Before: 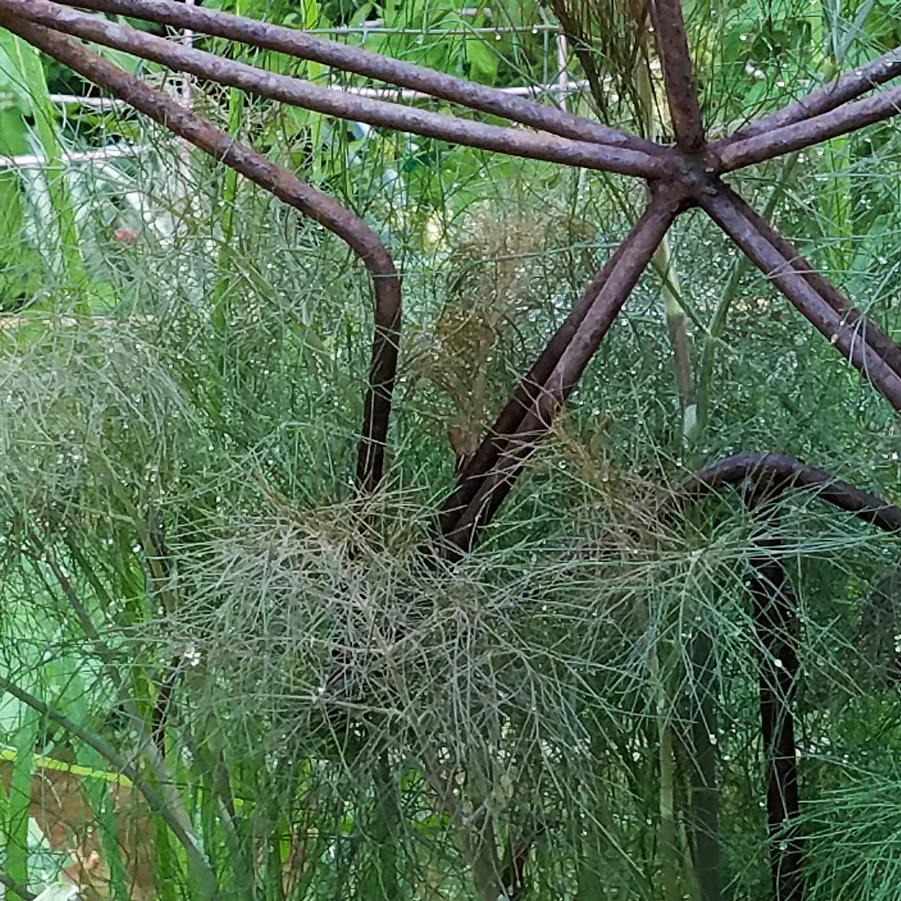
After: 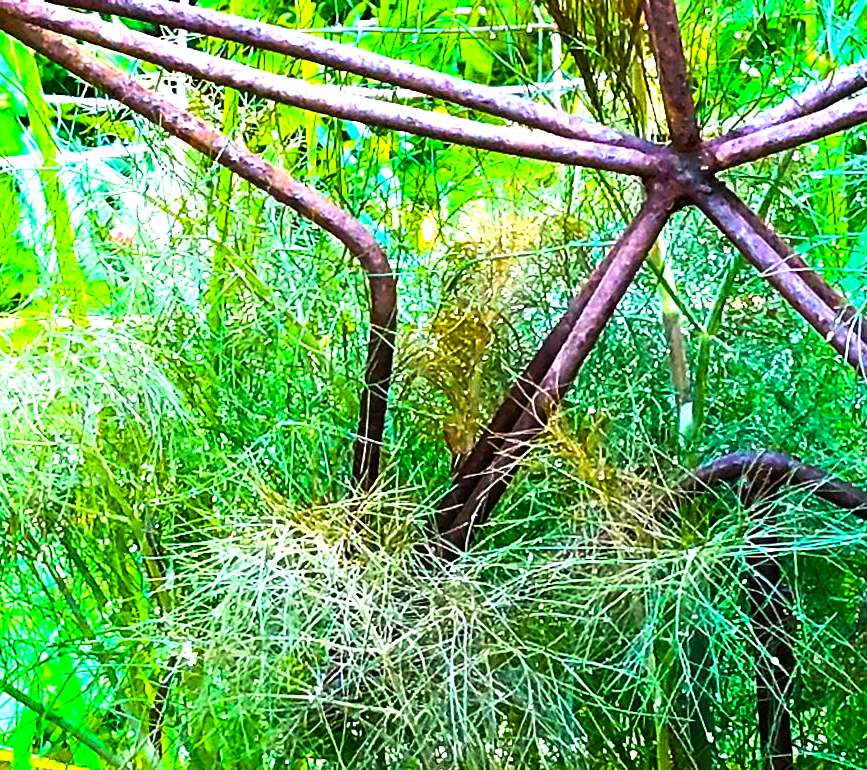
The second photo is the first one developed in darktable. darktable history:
crop and rotate: angle 0.2°, left 0.275%, right 3.127%, bottom 14.18%
exposure: black level correction 0, exposure 0.95 EV, compensate exposure bias true, compensate highlight preservation false
tone equalizer: -8 EV -0.417 EV, -7 EV -0.389 EV, -6 EV -0.333 EV, -5 EV -0.222 EV, -3 EV 0.222 EV, -2 EV 0.333 EV, -1 EV 0.389 EV, +0 EV 0.417 EV, edges refinement/feathering 500, mask exposure compensation -1.57 EV, preserve details no
color balance rgb: linear chroma grading › shadows -40%, linear chroma grading › highlights 40%, linear chroma grading › global chroma 45%, linear chroma grading › mid-tones -30%, perceptual saturation grading › global saturation 55%, perceptual saturation grading › highlights -50%, perceptual saturation grading › mid-tones 40%, perceptual saturation grading › shadows 30%, perceptual brilliance grading › global brilliance 20%, perceptual brilliance grading › shadows -40%, global vibrance 35%
